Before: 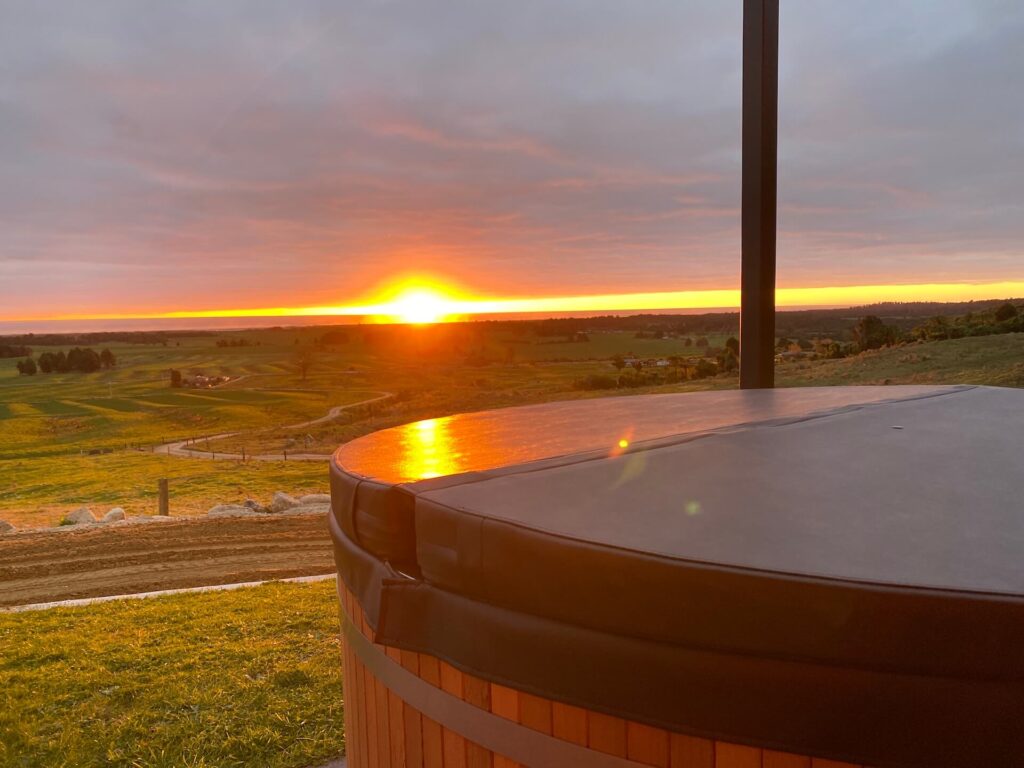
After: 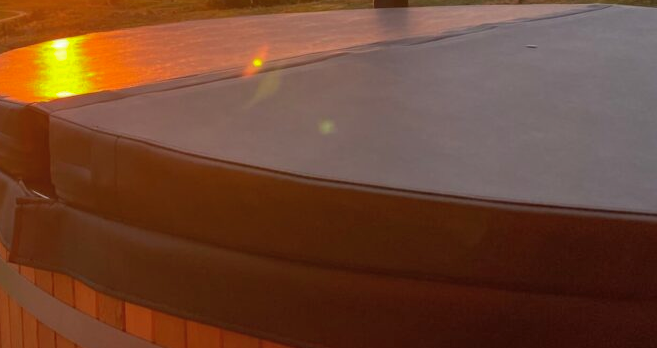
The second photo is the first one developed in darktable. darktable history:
shadows and highlights: shadows 39.24, highlights -59.87
crop and rotate: left 35.787%, top 49.722%, bottom 4.861%
